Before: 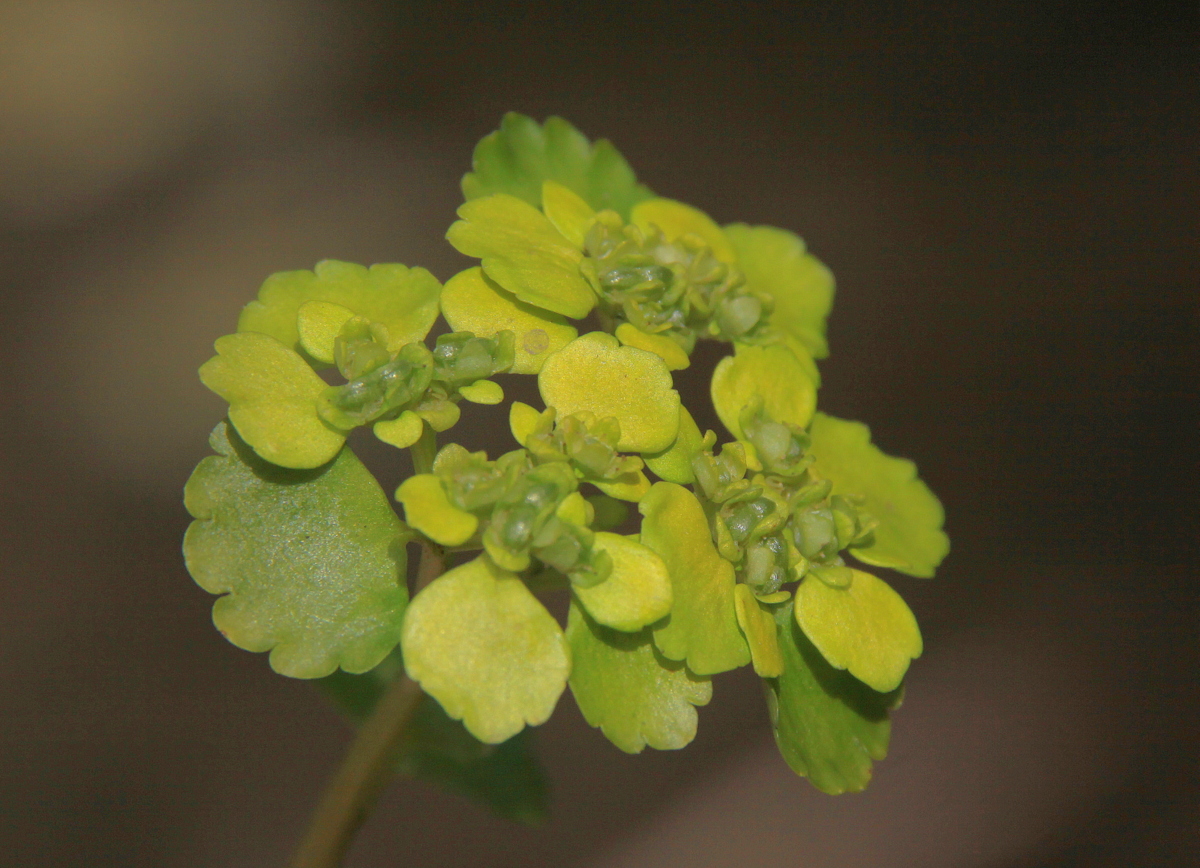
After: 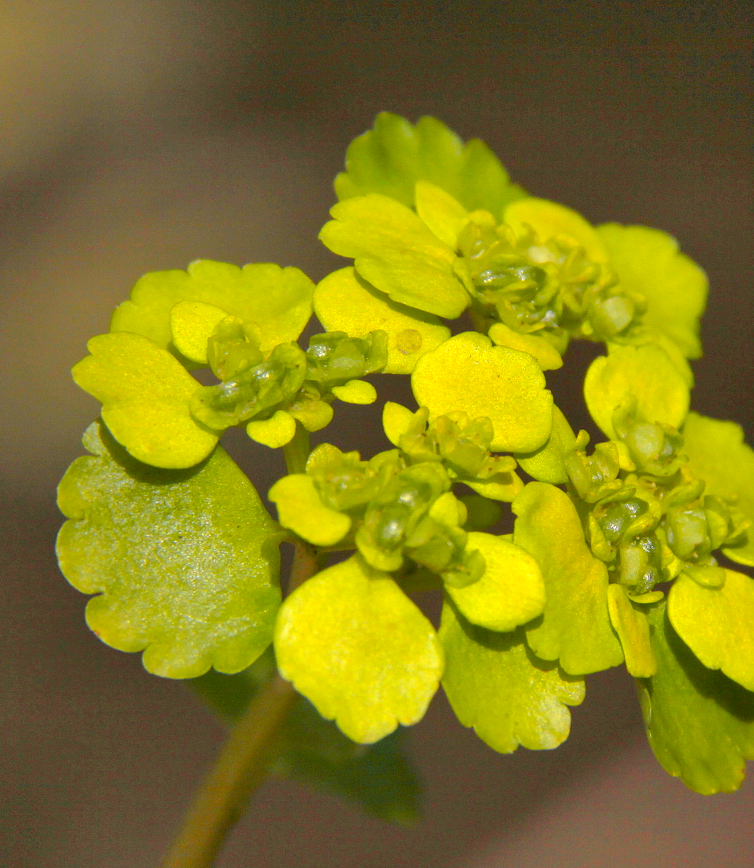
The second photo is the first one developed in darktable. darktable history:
color balance rgb: global offset › luminance -0.477%, perceptual saturation grading › global saturation 19.58%, perceptual brilliance grading › global brilliance 2.839%, perceptual brilliance grading › highlights -2.727%, perceptual brilliance grading › shadows 3.008%, global vibrance 20%
contrast equalizer: octaves 7, y [[0.528 ×6], [0.514 ×6], [0.362 ×6], [0 ×6], [0 ×6]]
exposure: black level correction -0.002, exposure 0.532 EV, compensate highlight preservation false
levels: levels [0.031, 0.5, 0.969]
shadows and highlights: low approximation 0.01, soften with gaussian
tone curve: curves: ch0 [(0, 0.024) (0.119, 0.146) (0.474, 0.485) (0.718, 0.739) (0.817, 0.839) (1, 0.998)]; ch1 [(0, 0) (0.377, 0.416) (0.439, 0.451) (0.477, 0.485) (0.501, 0.503) (0.538, 0.544) (0.58, 0.613) (0.664, 0.7) (0.783, 0.804) (1, 1)]; ch2 [(0, 0) (0.38, 0.405) (0.463, 0.456) (0.498, 0.497) (0.524, 0.535) (0.578, 0.576) (0.648, 0.665) (1, 1)], color space Lab, independent channels, preserve colors none
crop: left 10.635%, right 26.45%
